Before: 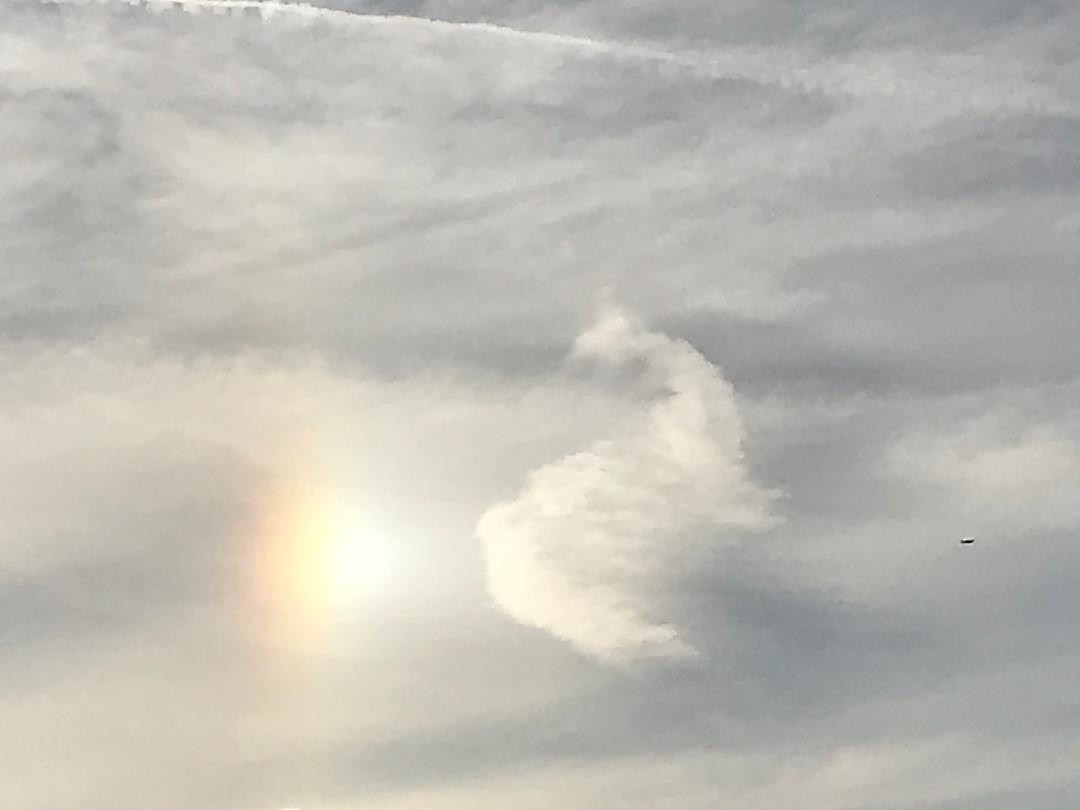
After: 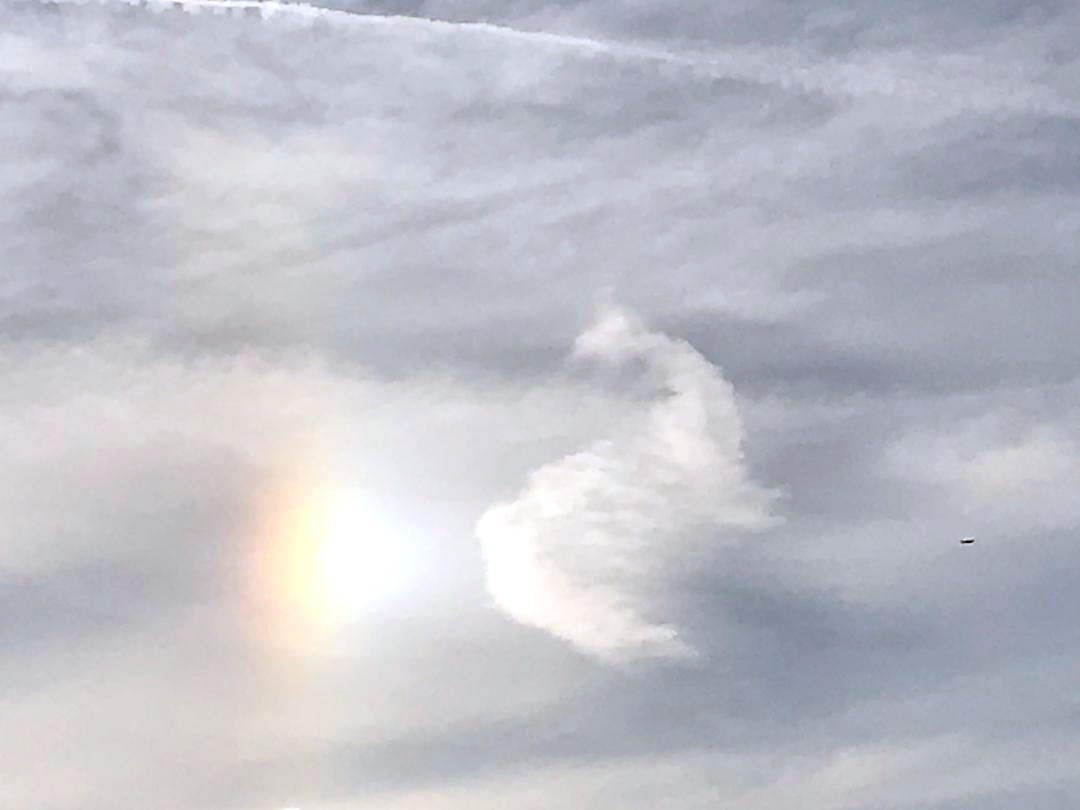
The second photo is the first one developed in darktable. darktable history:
color balance: lift [1, 1, 0.999, 1.001], gamma [1, 1.003, 1.005, 0.995], gain [1, 0.992, 0.988, 1.012], contrast 5%, output saturation 110%
color calibration: illuminant as shot in camera, x 0.358, y 0.373, temperature 4628.91 K
